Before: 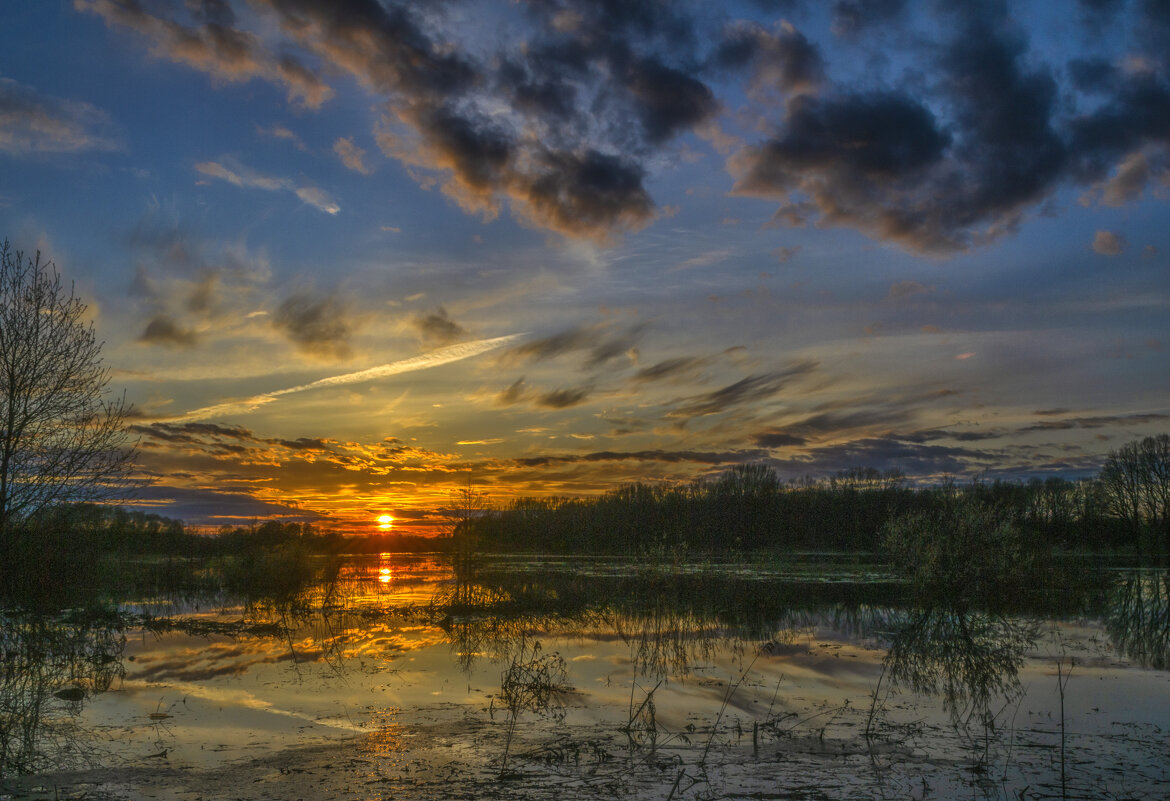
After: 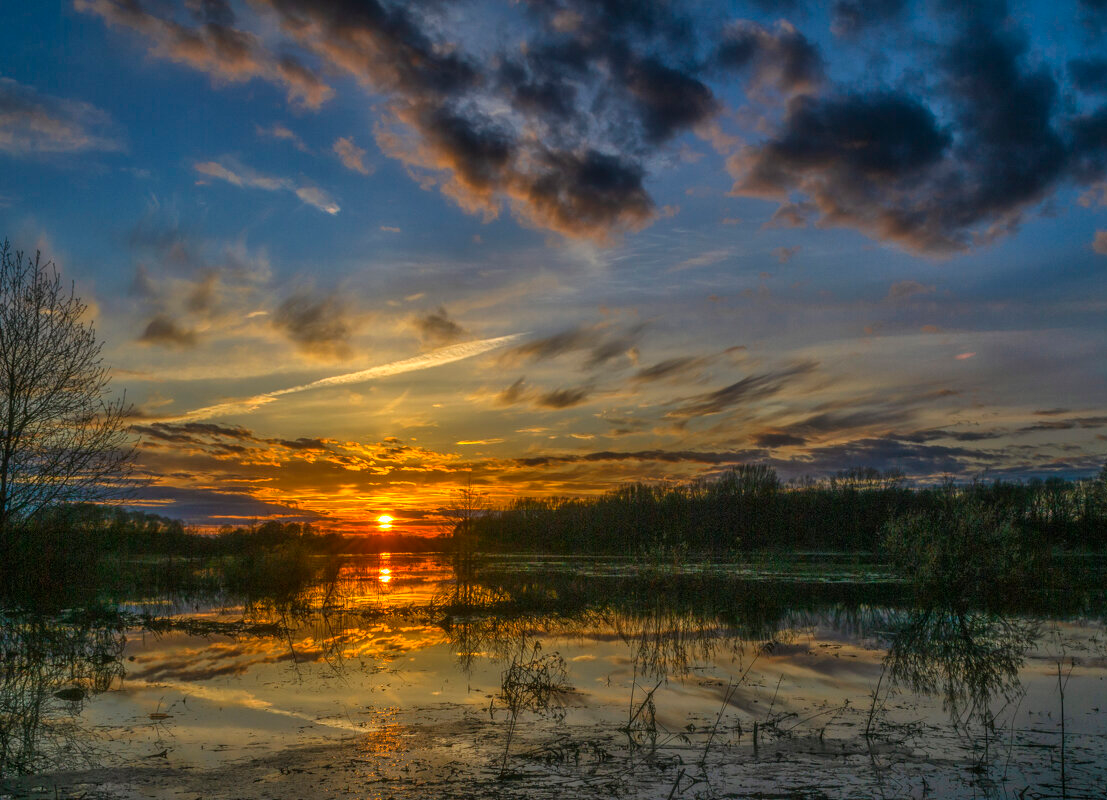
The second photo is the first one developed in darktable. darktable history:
crop and rotate: left 0%, right 5.357%
